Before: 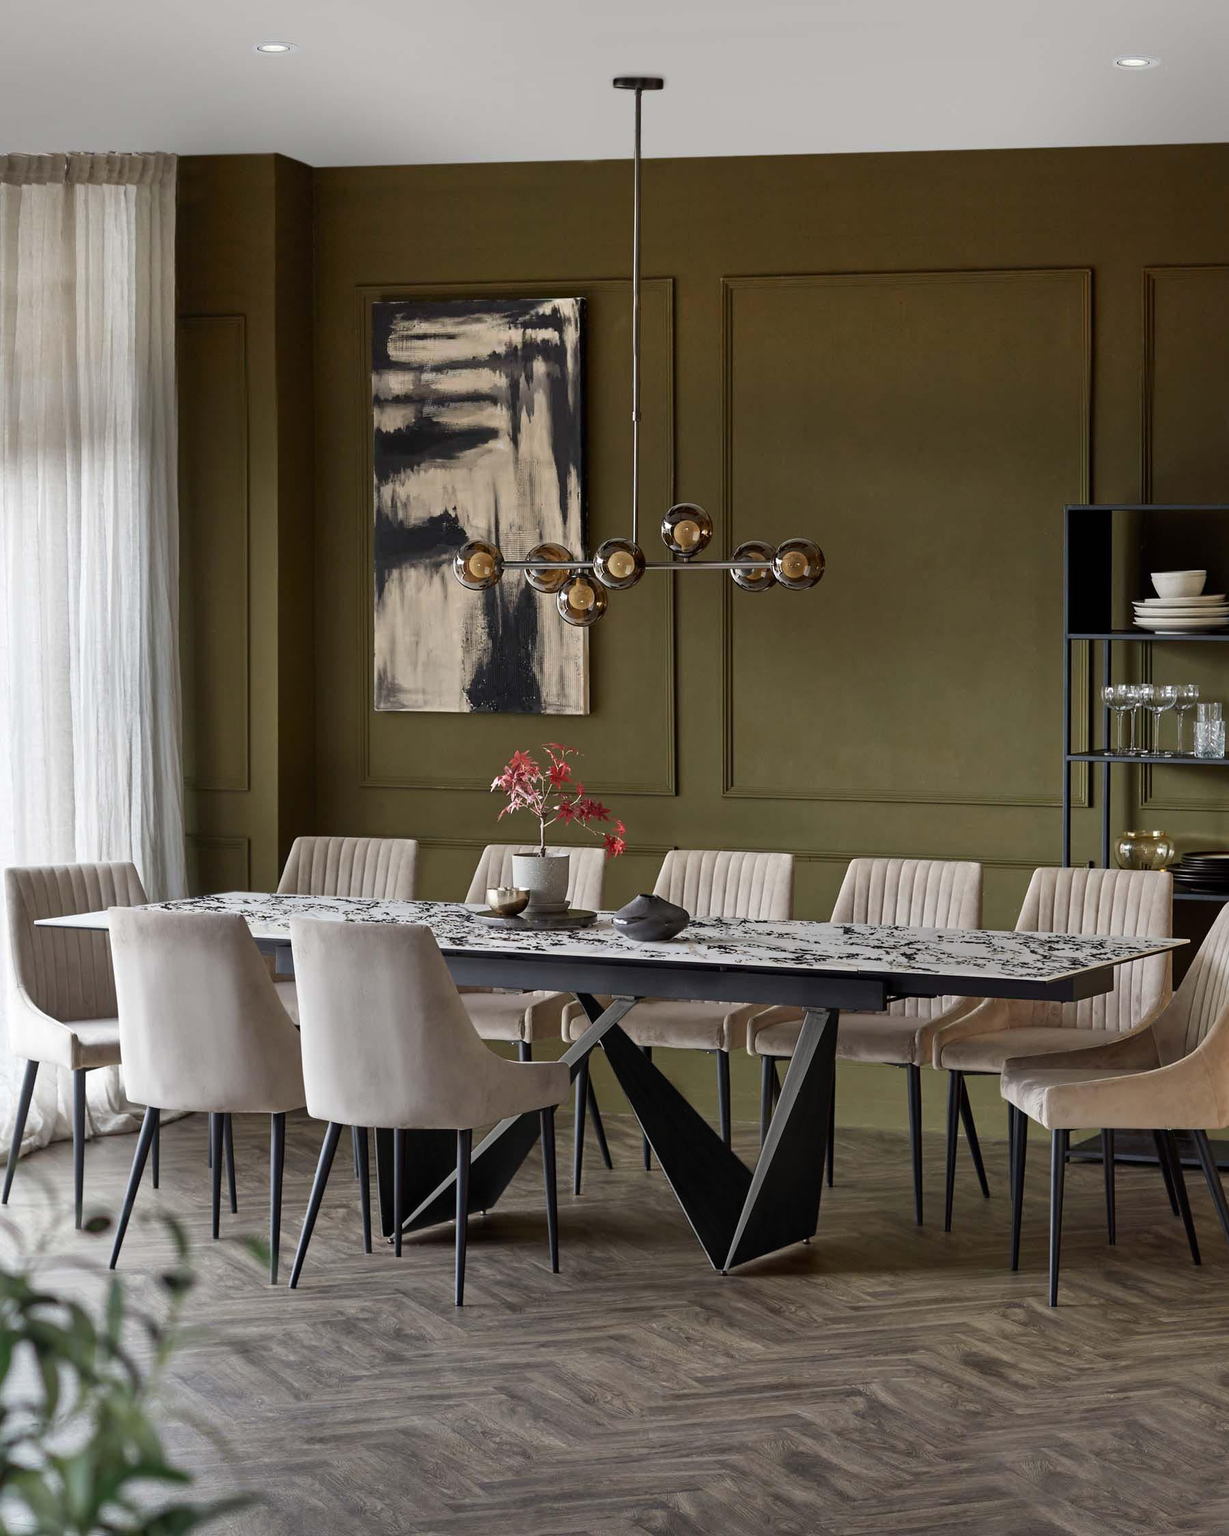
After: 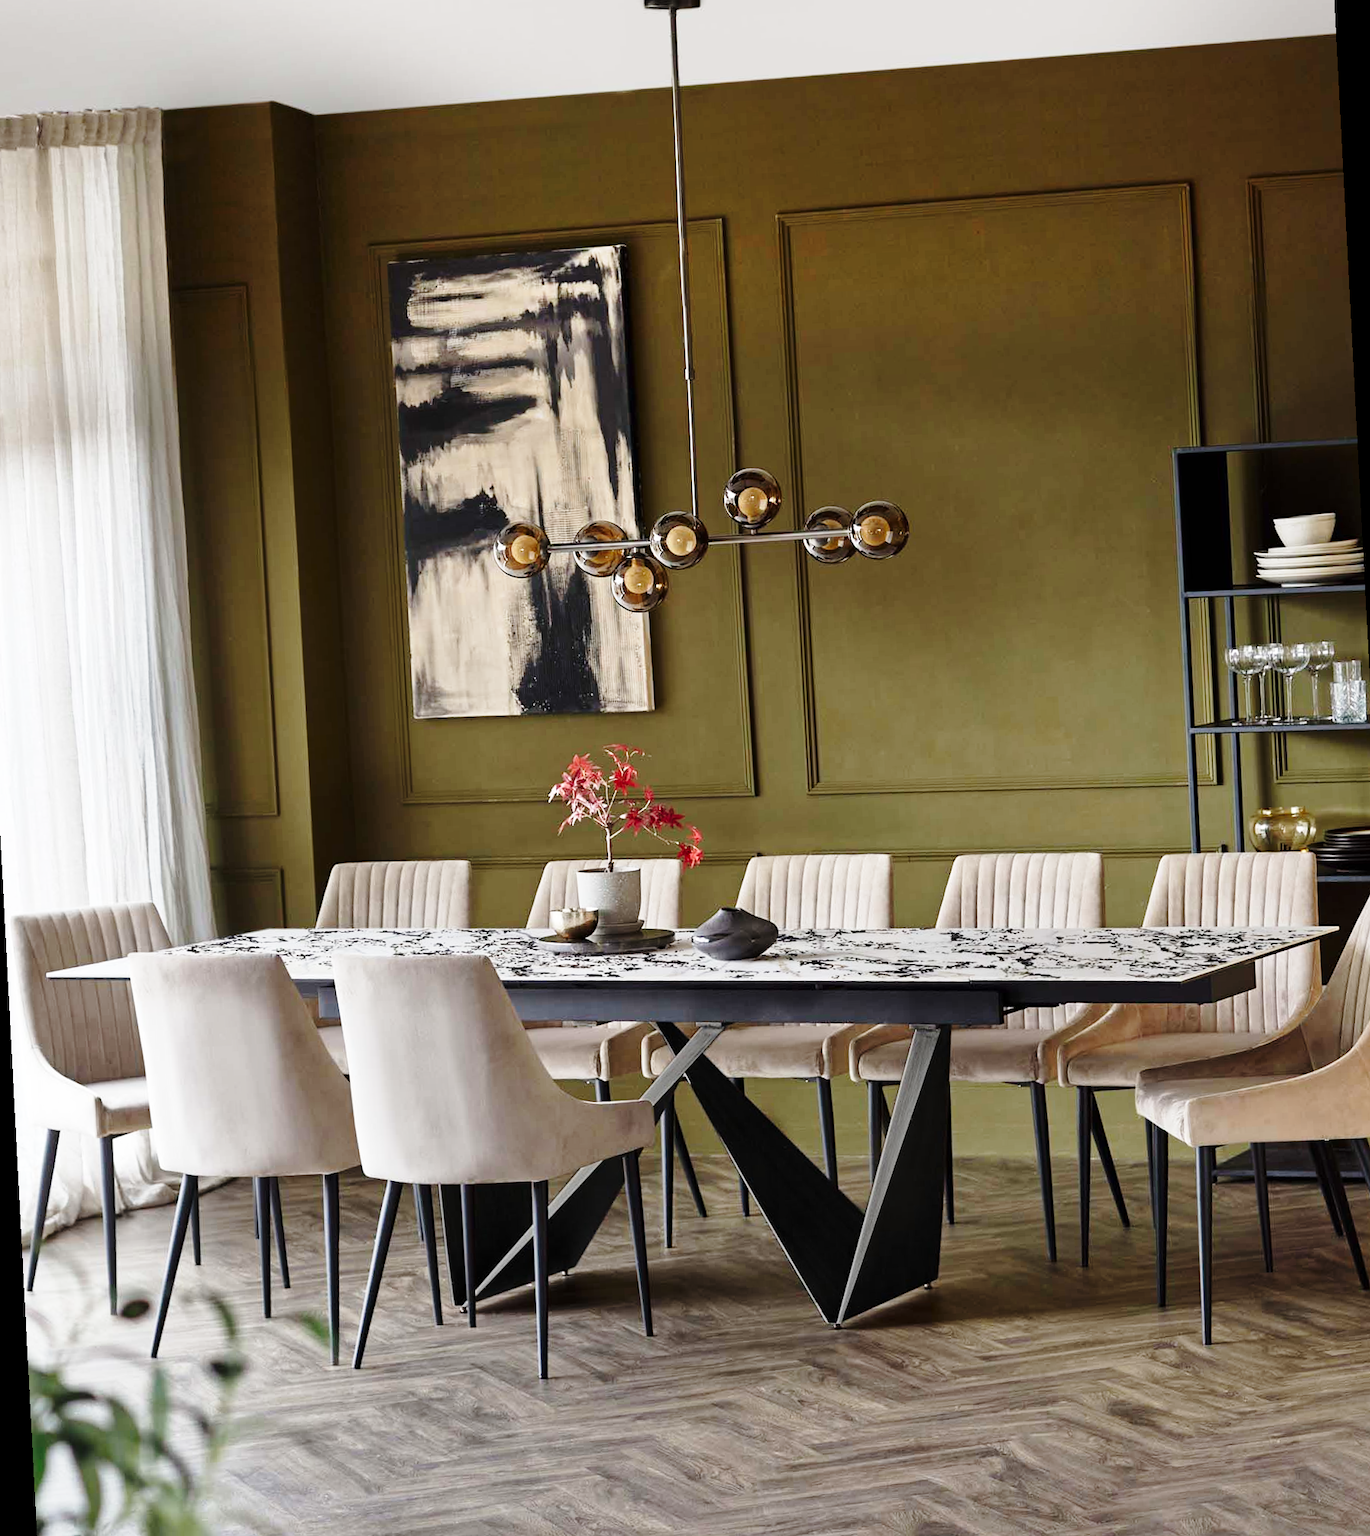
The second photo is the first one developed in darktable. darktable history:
base curve: curves: ch0 [(0, 0) (0.028, 0.03) (0.121, 0.232) (0.46, 0.748) (0.859, 0.968) (1, 1)], preserve colors none
rotate and perspective: rotation -3°, crop left 0.031, crop right 0.968, crop top 0.07, crop bottom 0.93
